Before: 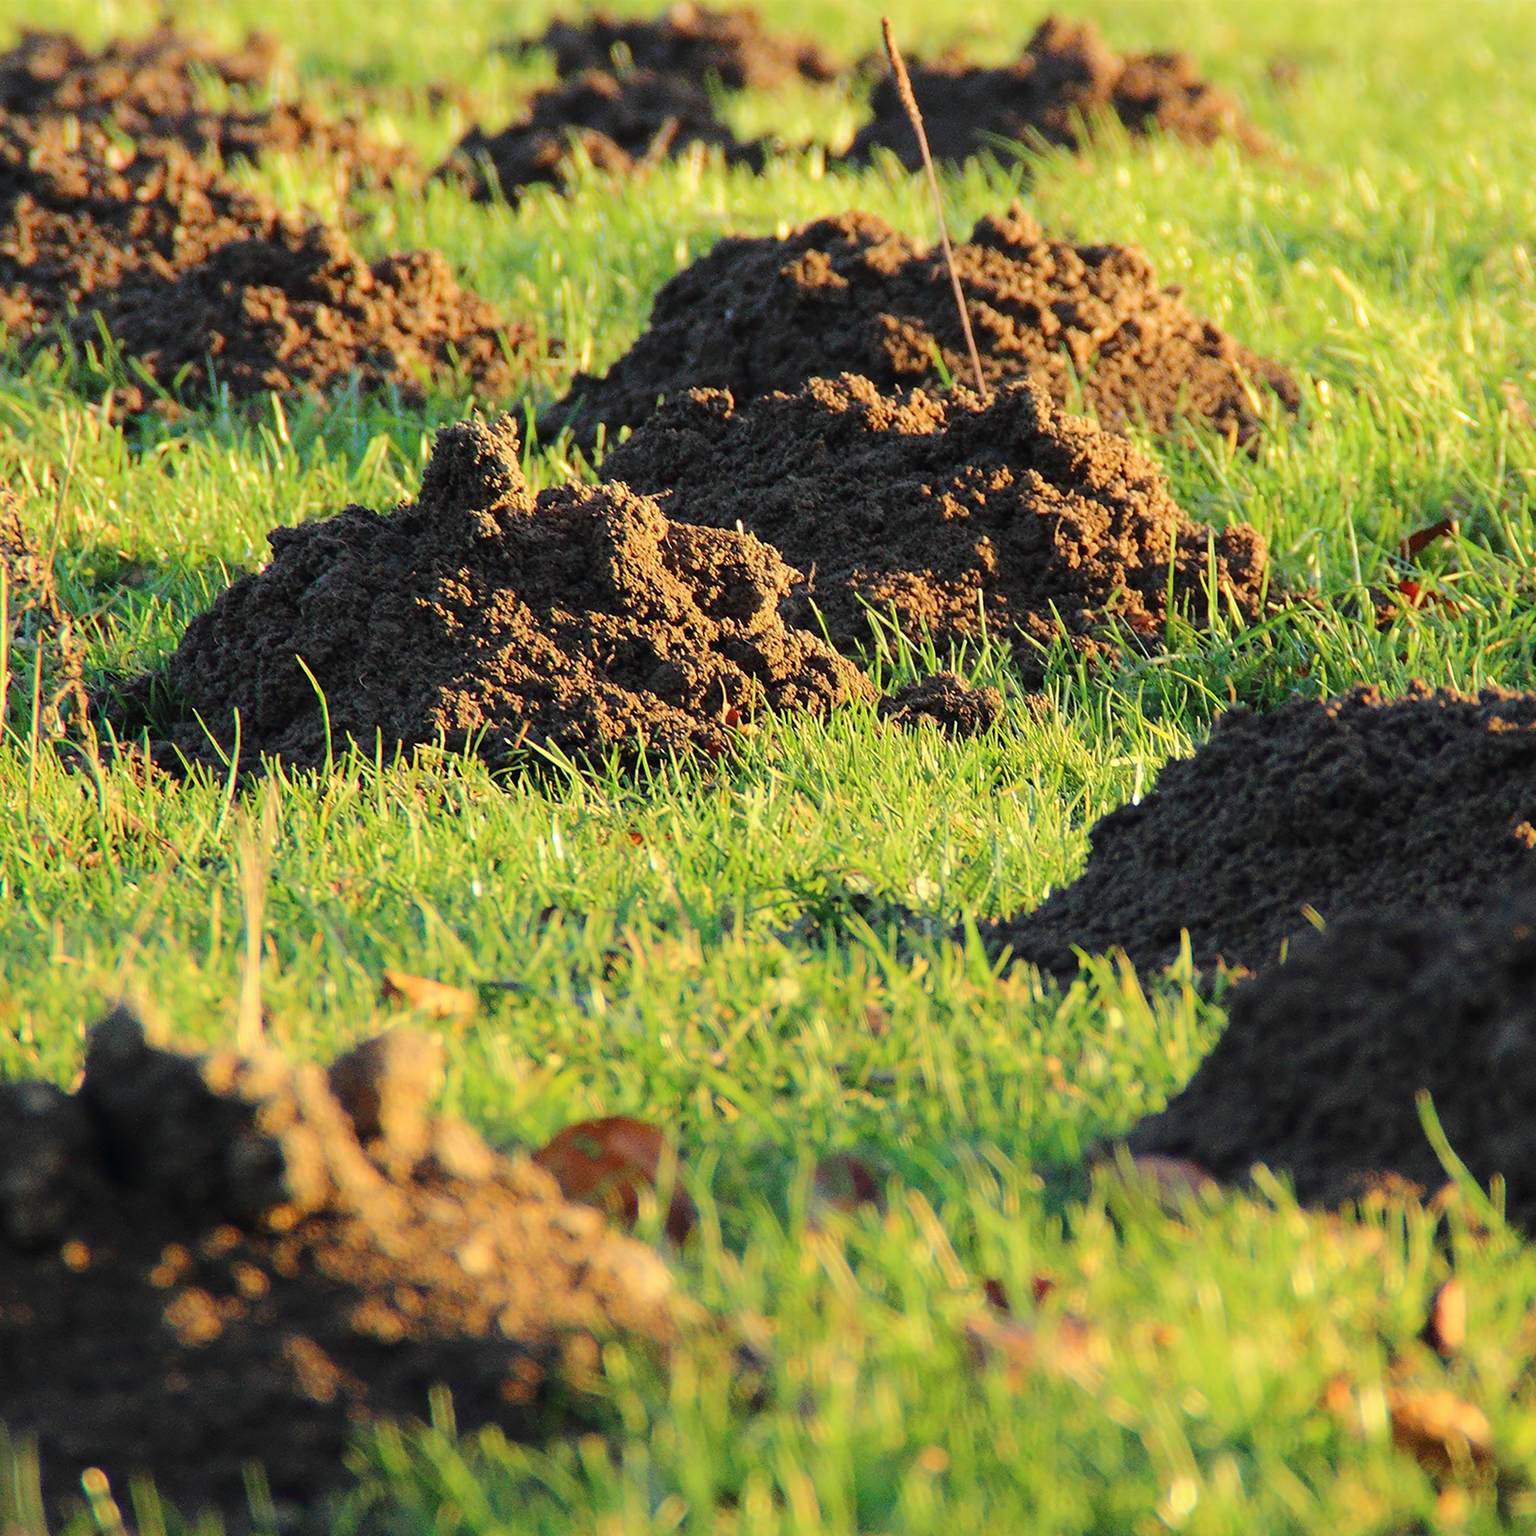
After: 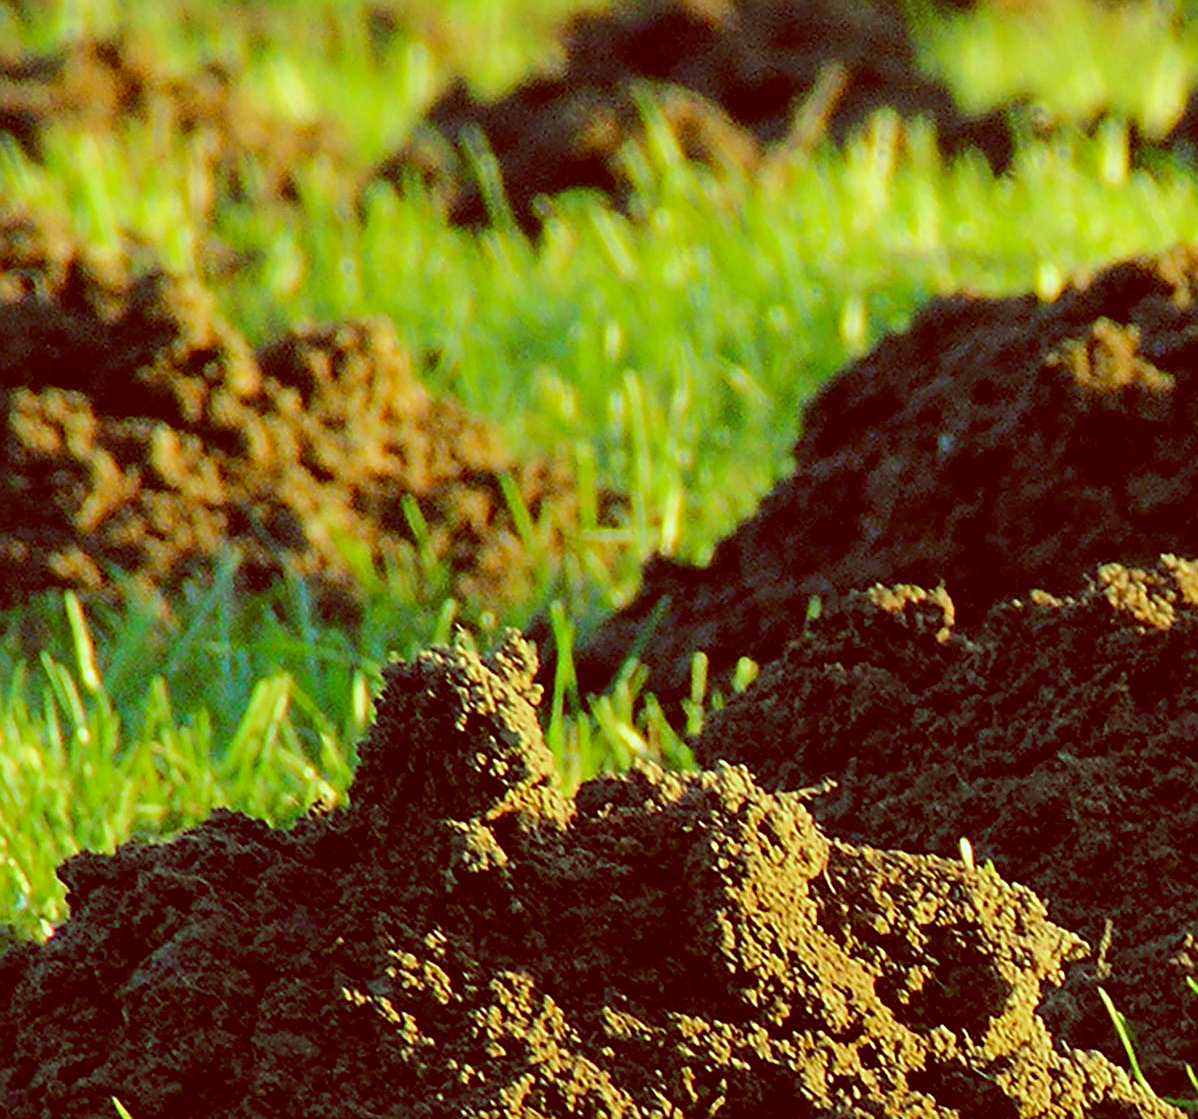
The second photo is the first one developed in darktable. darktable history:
exposure: exposure -0.048 EV, compensate highlight preservation false
crop: left 15.452%, top 5.459%, right 43.956%, bottom 56.62%
color balance: lift [1, 1.015, 0.987, 0.985], gamma [1, 0.959, 1.042, 0.958], gain [0.927, 0.938, 1.072, 0.928], contrast 1.5%
sharpen: on, module defaults
